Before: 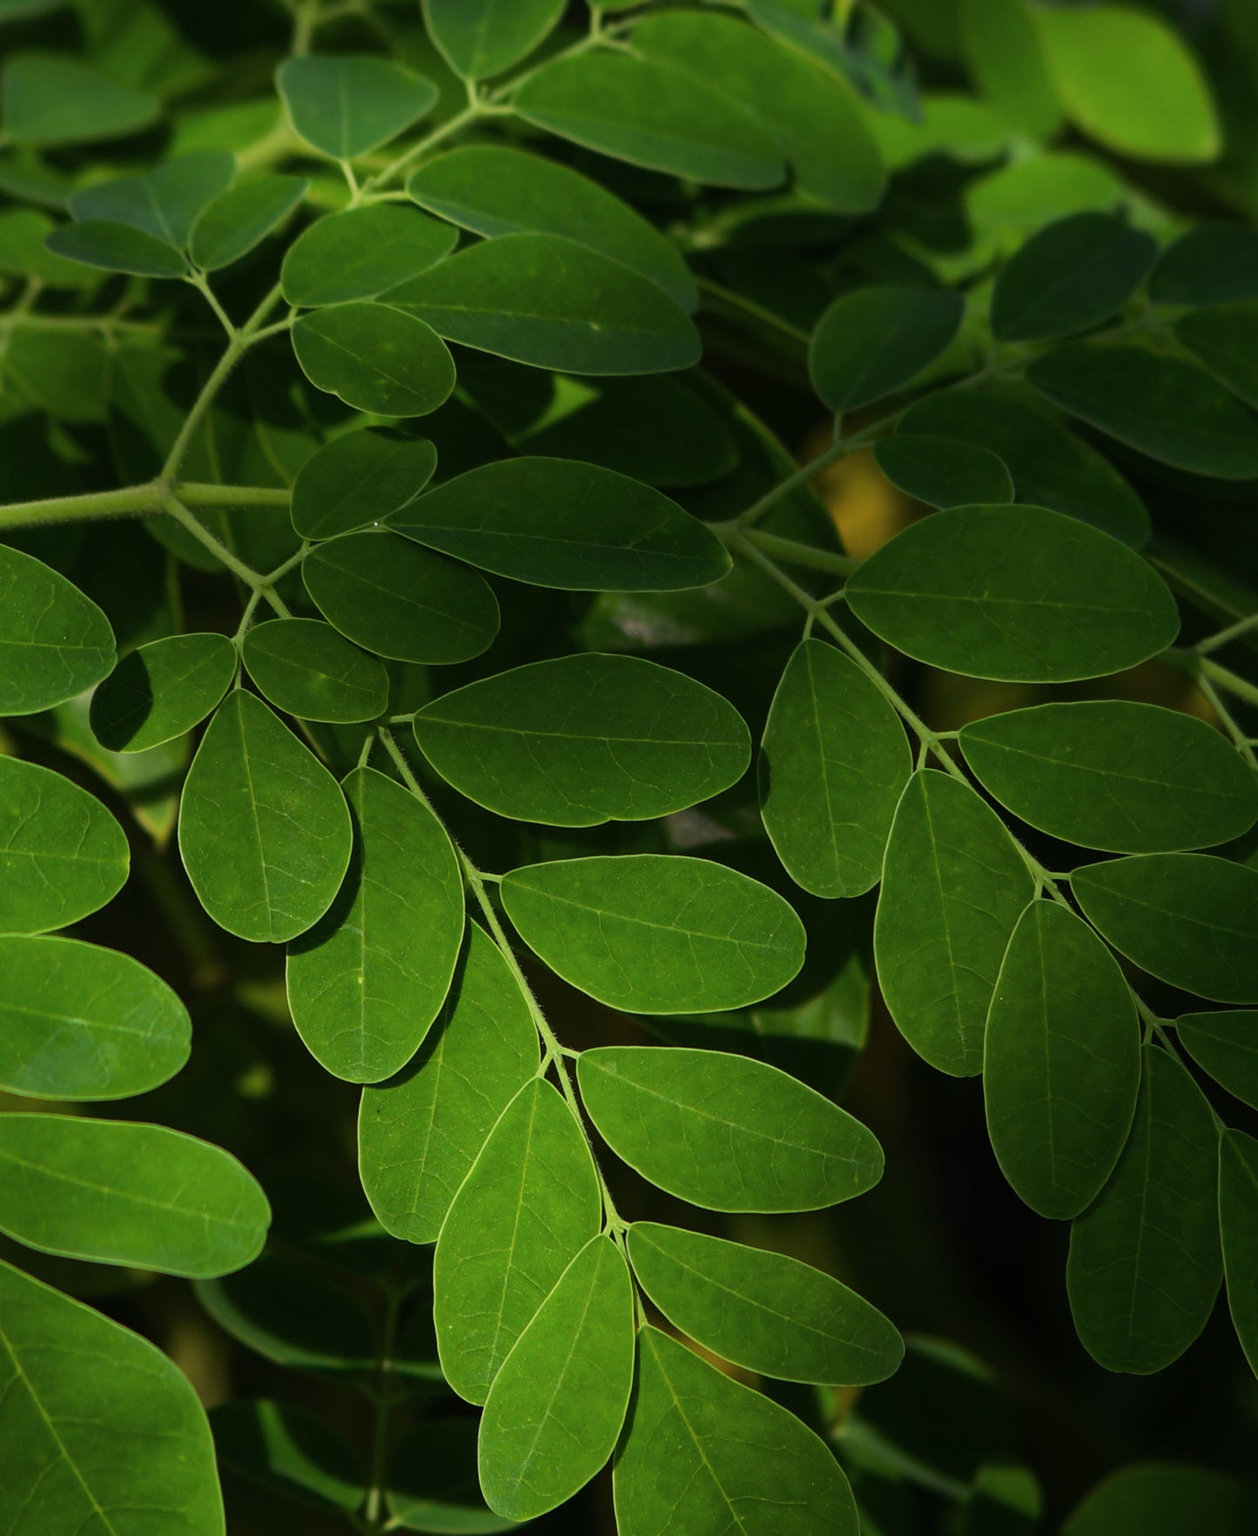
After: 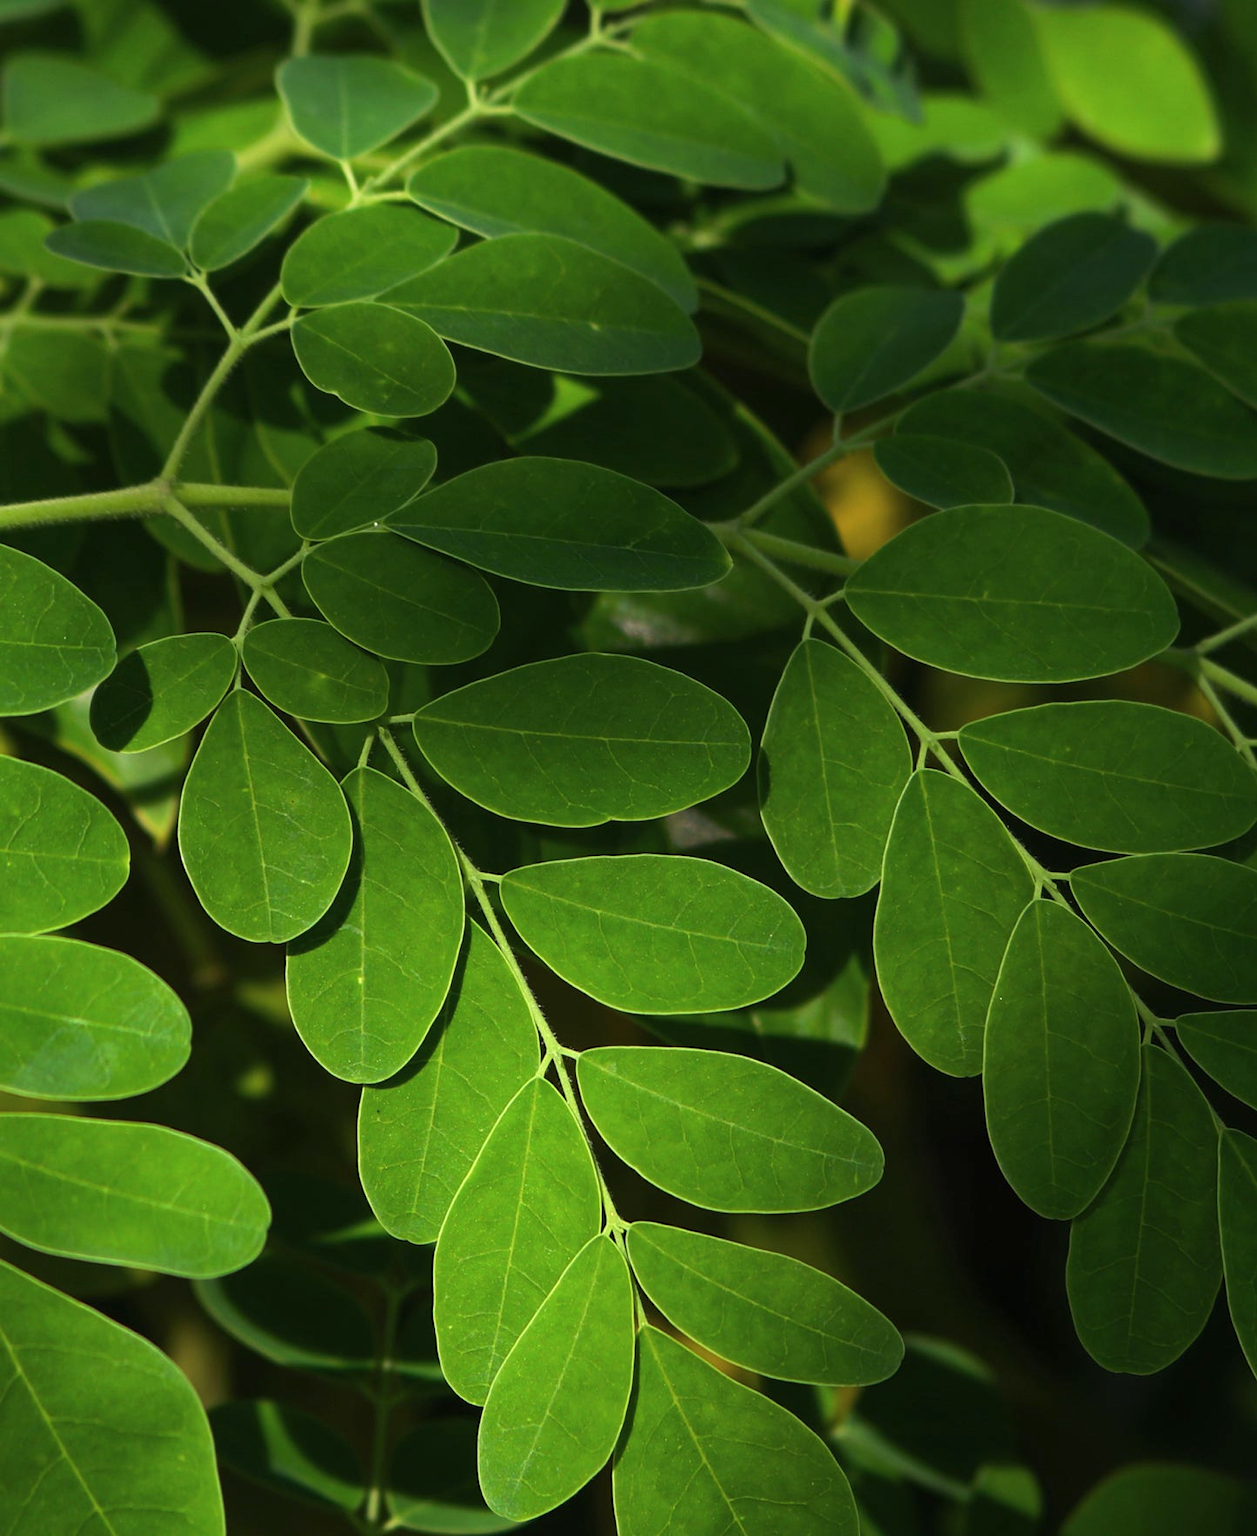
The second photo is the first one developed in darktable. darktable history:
exposure: black level correction 0, exposure 0.596 EV, compensate highlight preservation false
